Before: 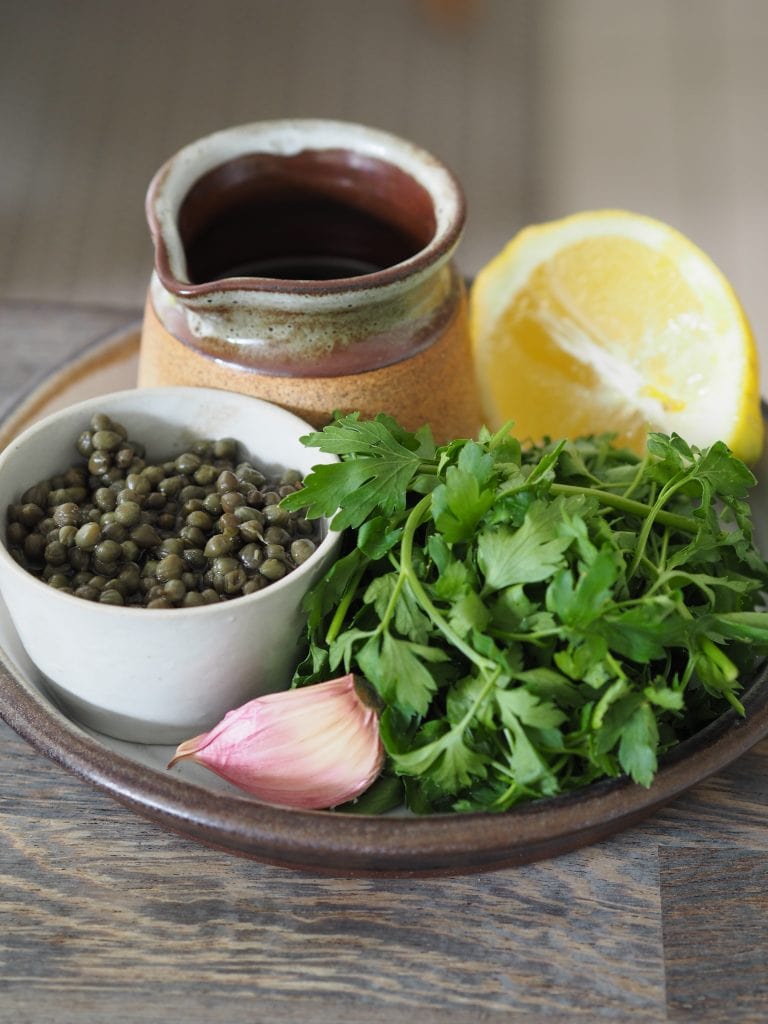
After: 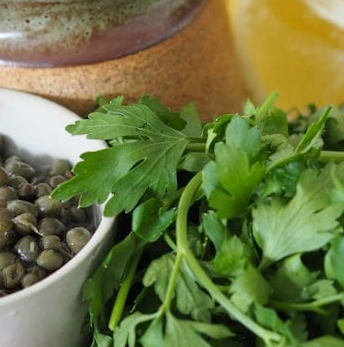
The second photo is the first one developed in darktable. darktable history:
rotate and perspective: rotation -4.86°, automatic cropping off
local contrast: mode bilateral grid, contrast 10, coarseness 25, detail 110%, midtone range 0.2
crop: left 31.751%, top 32.172%, right 27.8%, bottom 35.83%
